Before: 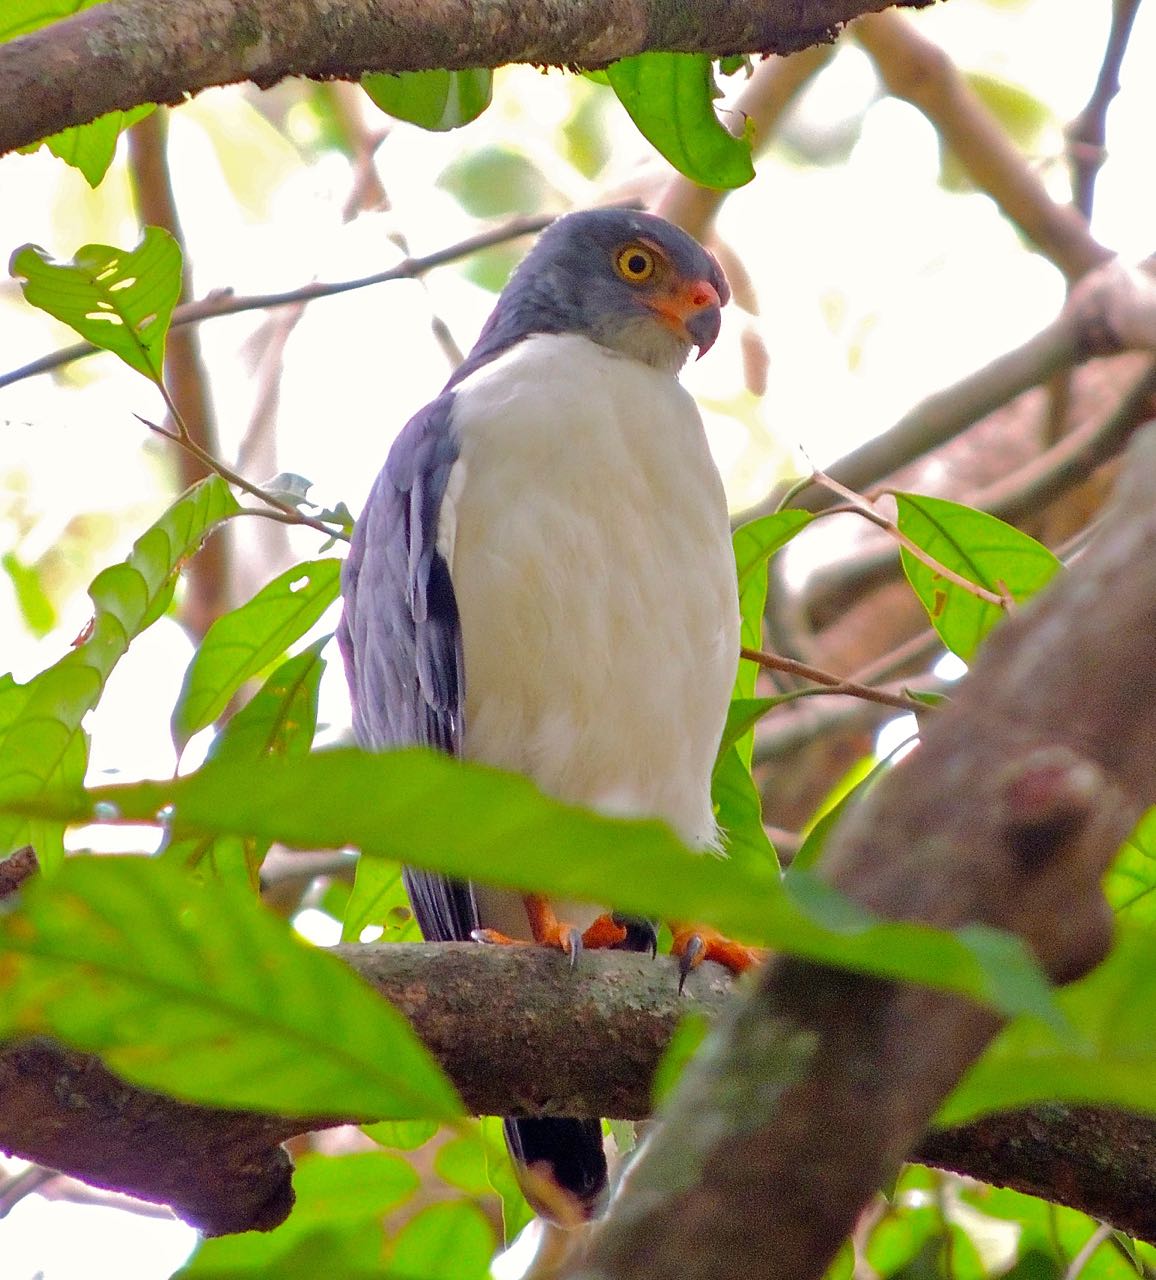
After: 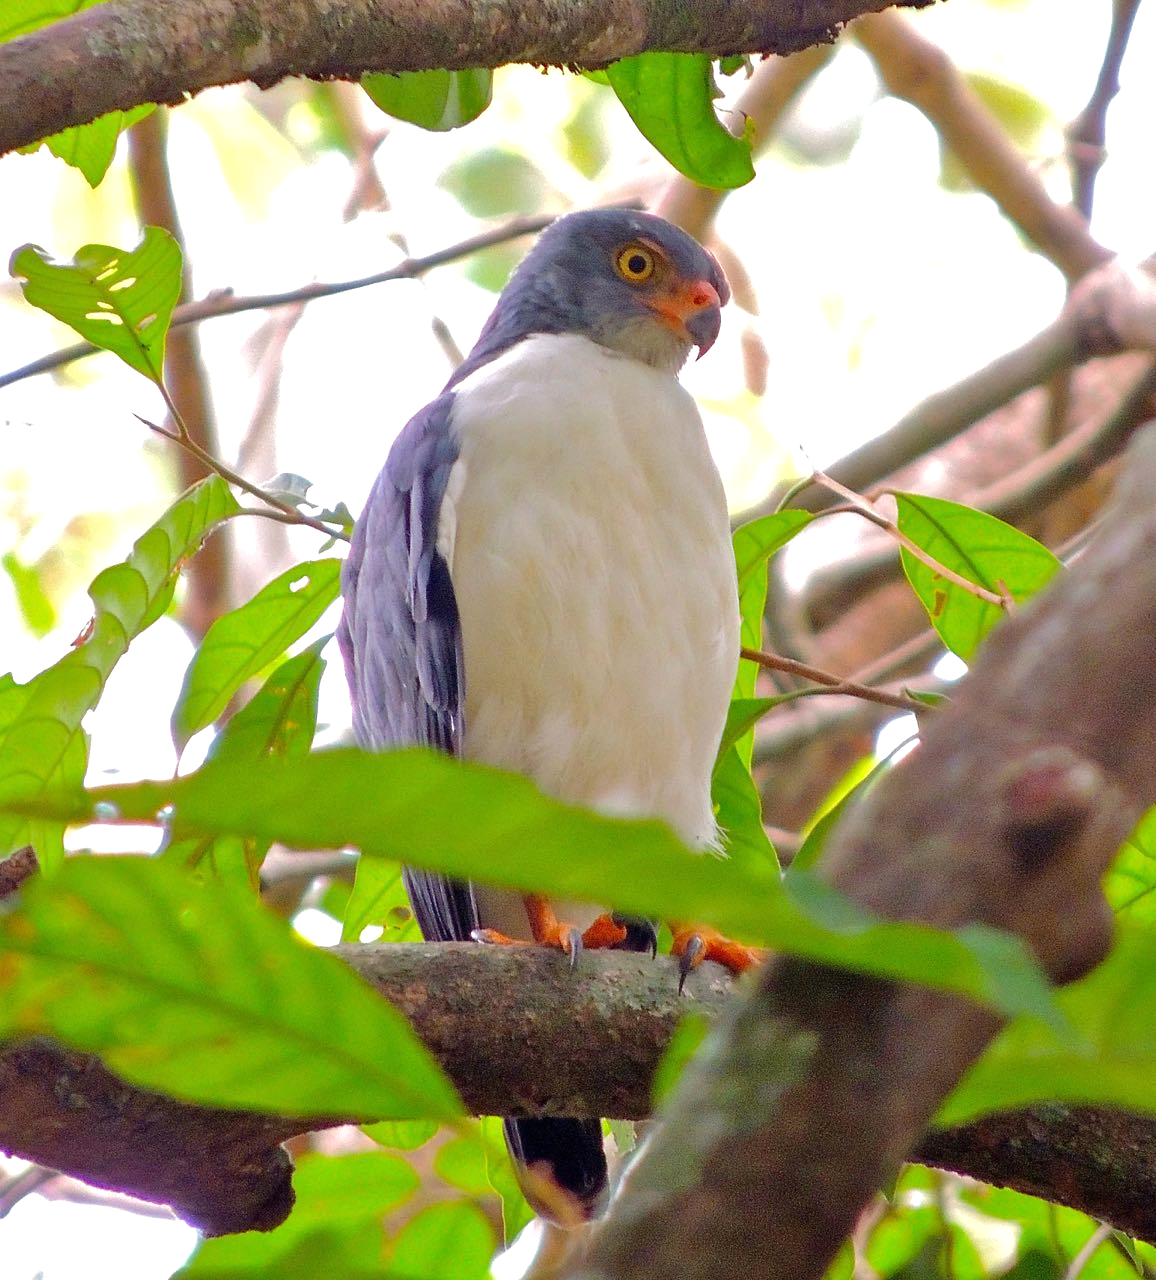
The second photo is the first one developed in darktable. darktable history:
exposure: exposure 0.173 EV, compensate highlight preservation false
